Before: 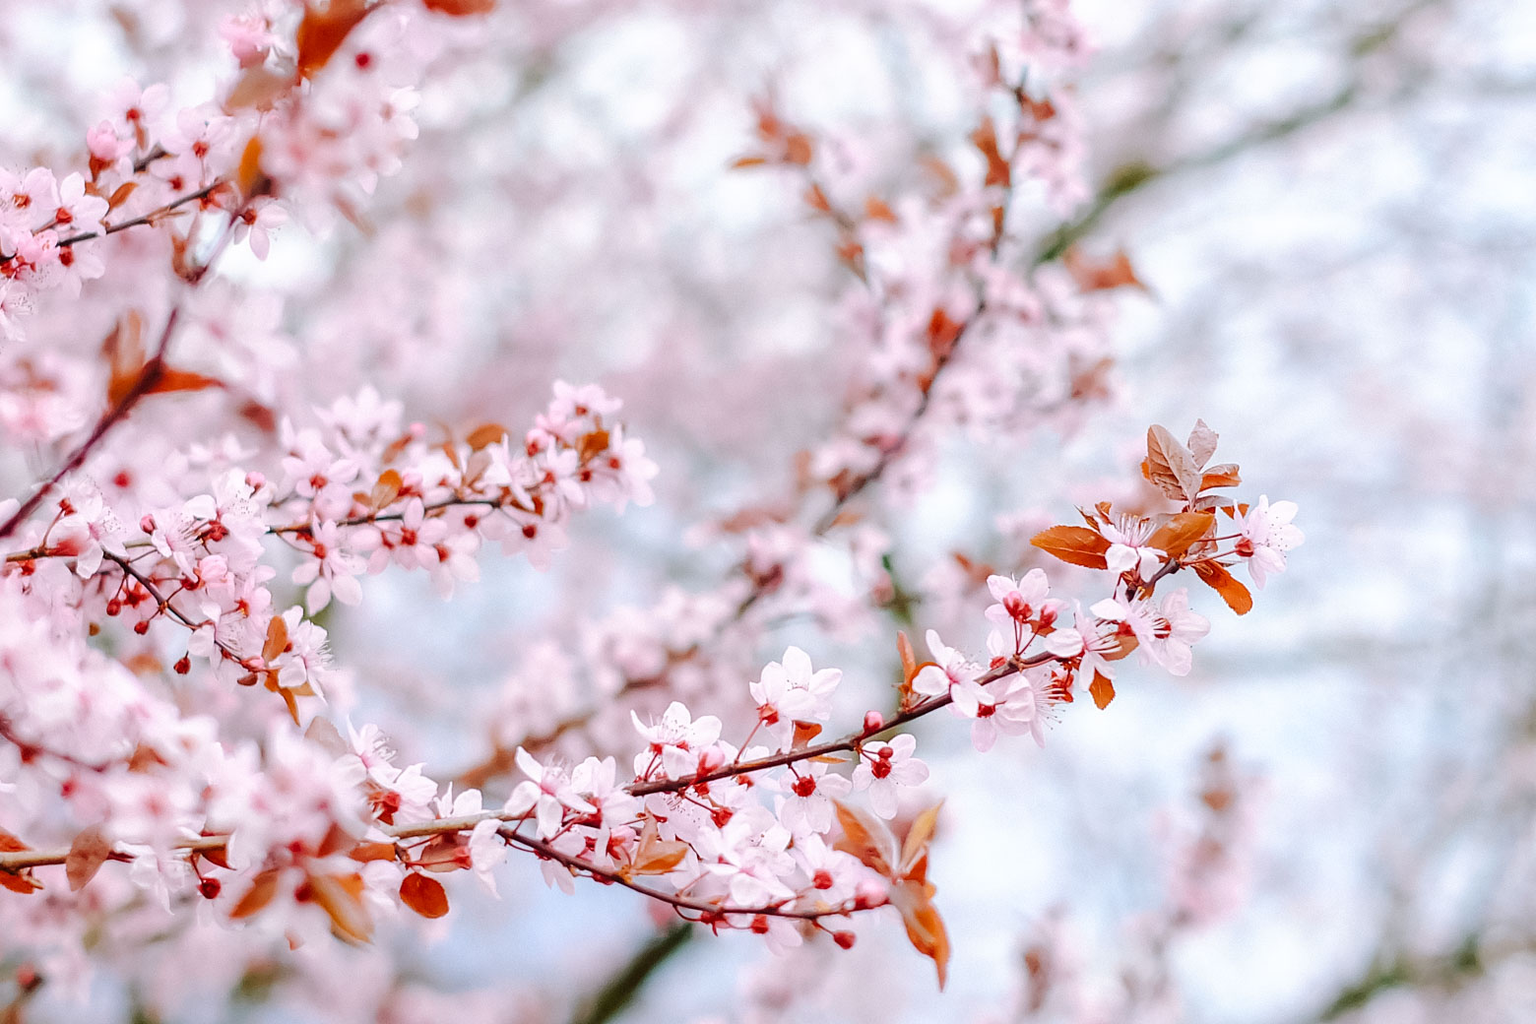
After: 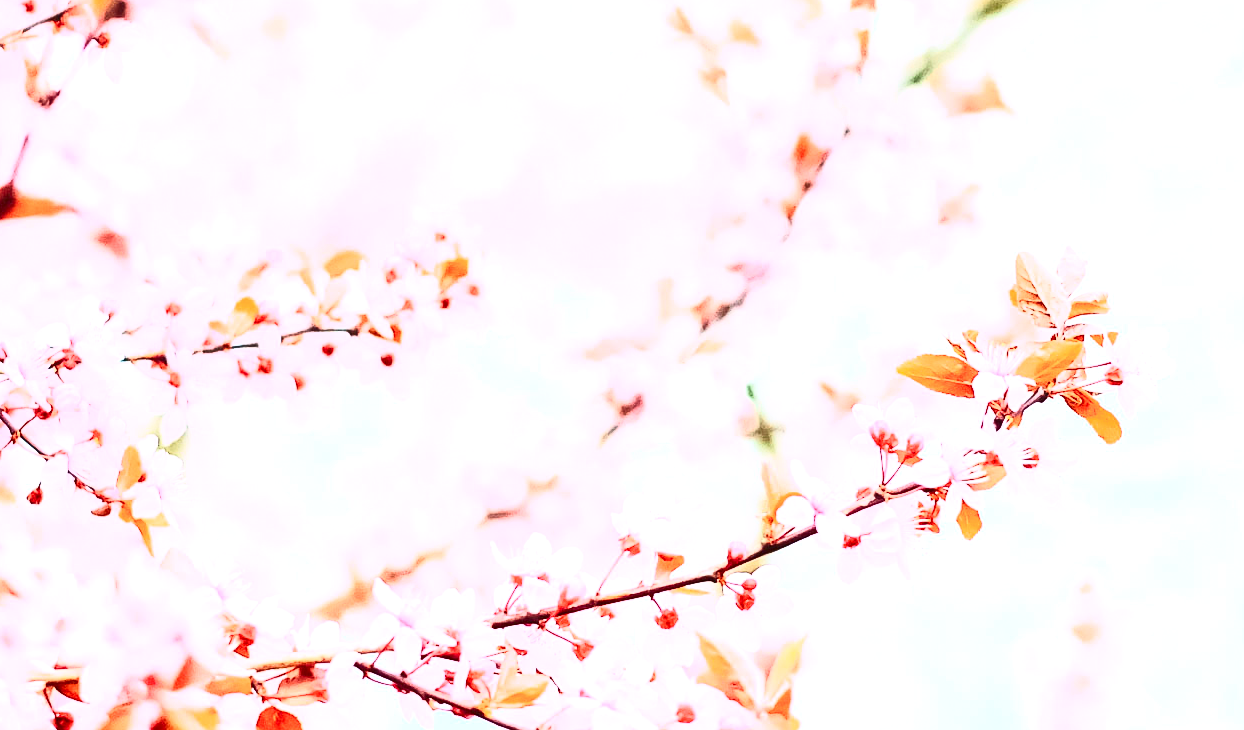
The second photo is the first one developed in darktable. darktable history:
exposure: black level correction 0, exposure 1.001 EV, compensate highlight preservation false
crop: left 9.657%, top 17.348%, right 10.51%, bottom 12.366%
contrast brightness saturation: contrast 0.624, brightness 0.357, saturation 0.145
